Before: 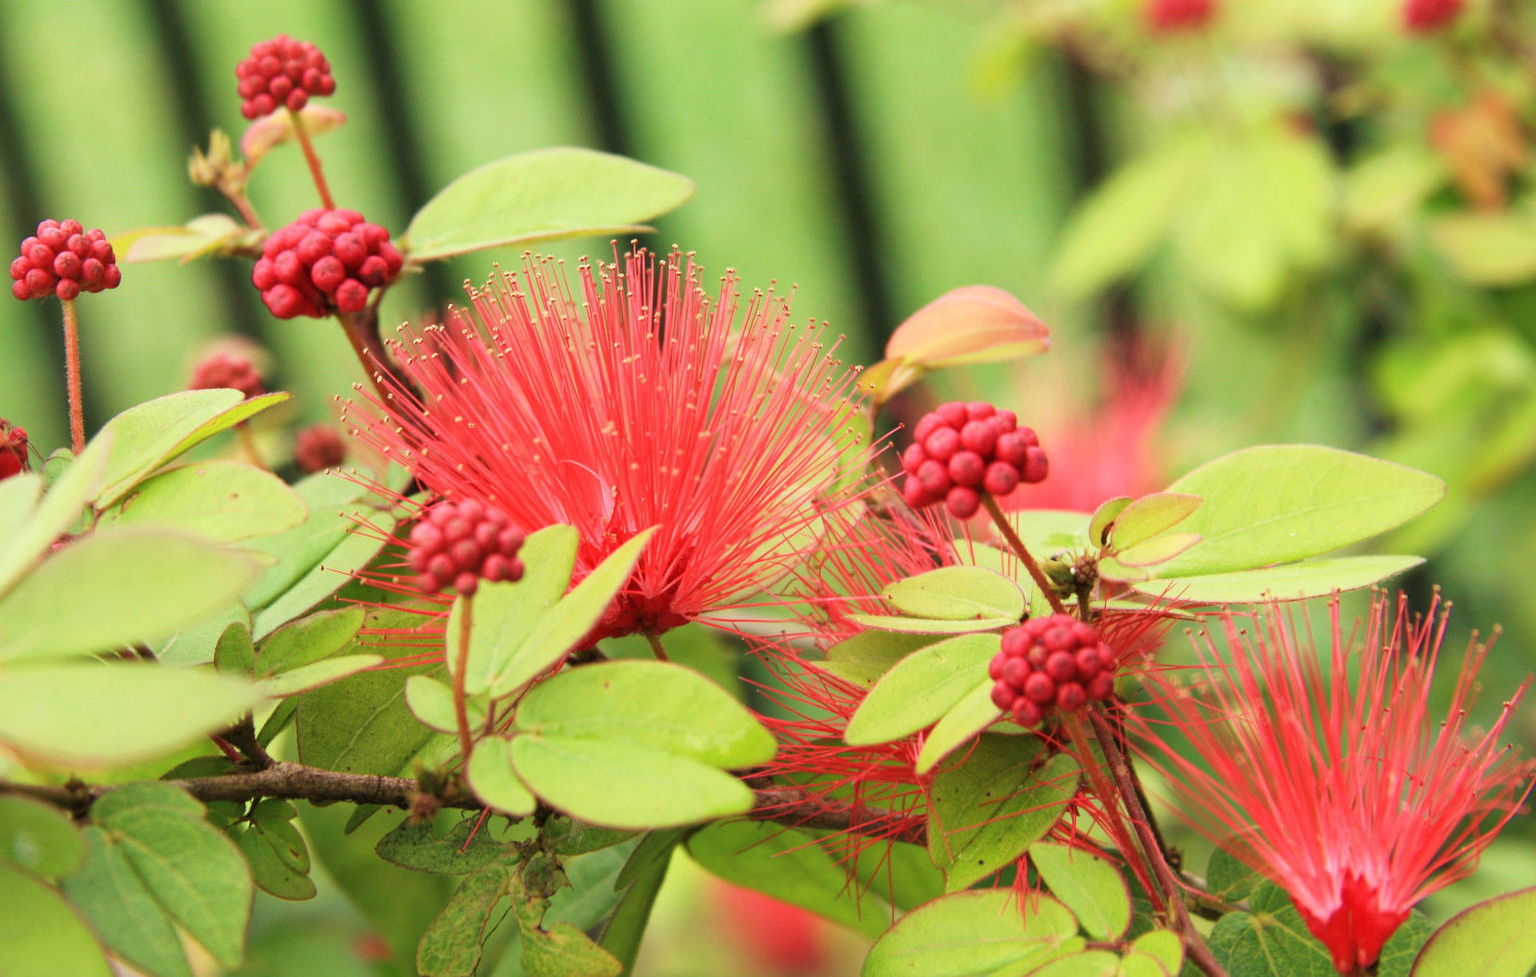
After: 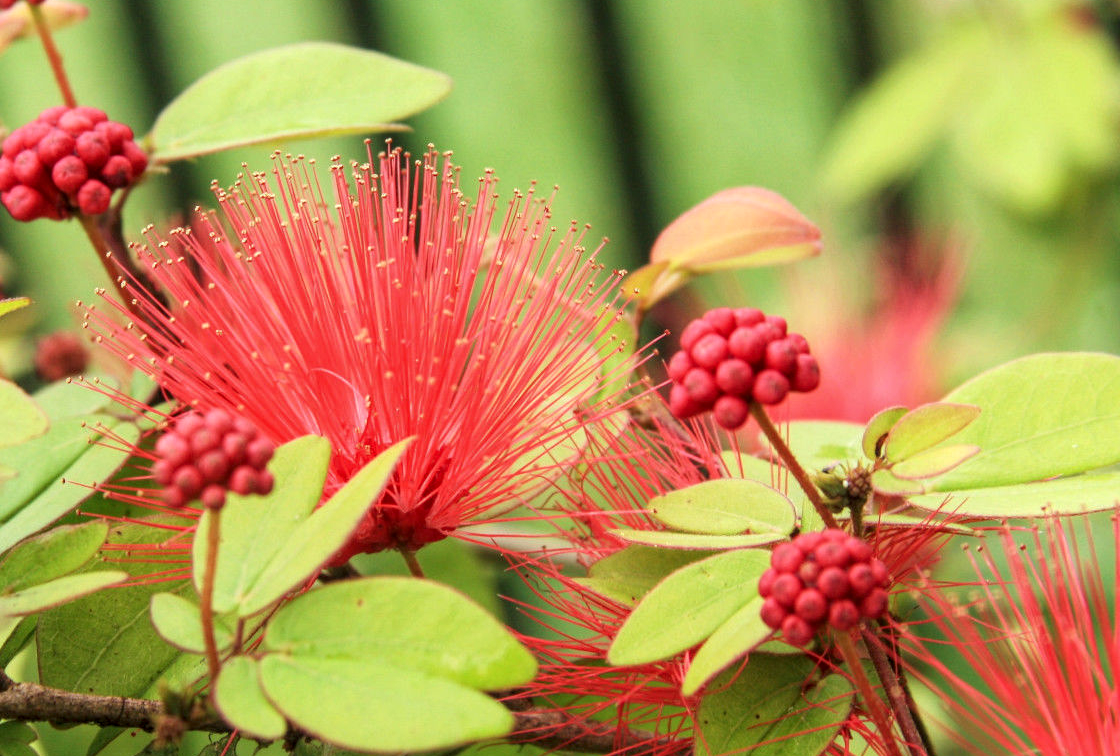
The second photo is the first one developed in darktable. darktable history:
local contrast: on, module defaults
crop and rotate: left 17.036%, top 10.949%, right 12.914%, bottom 14.726%
